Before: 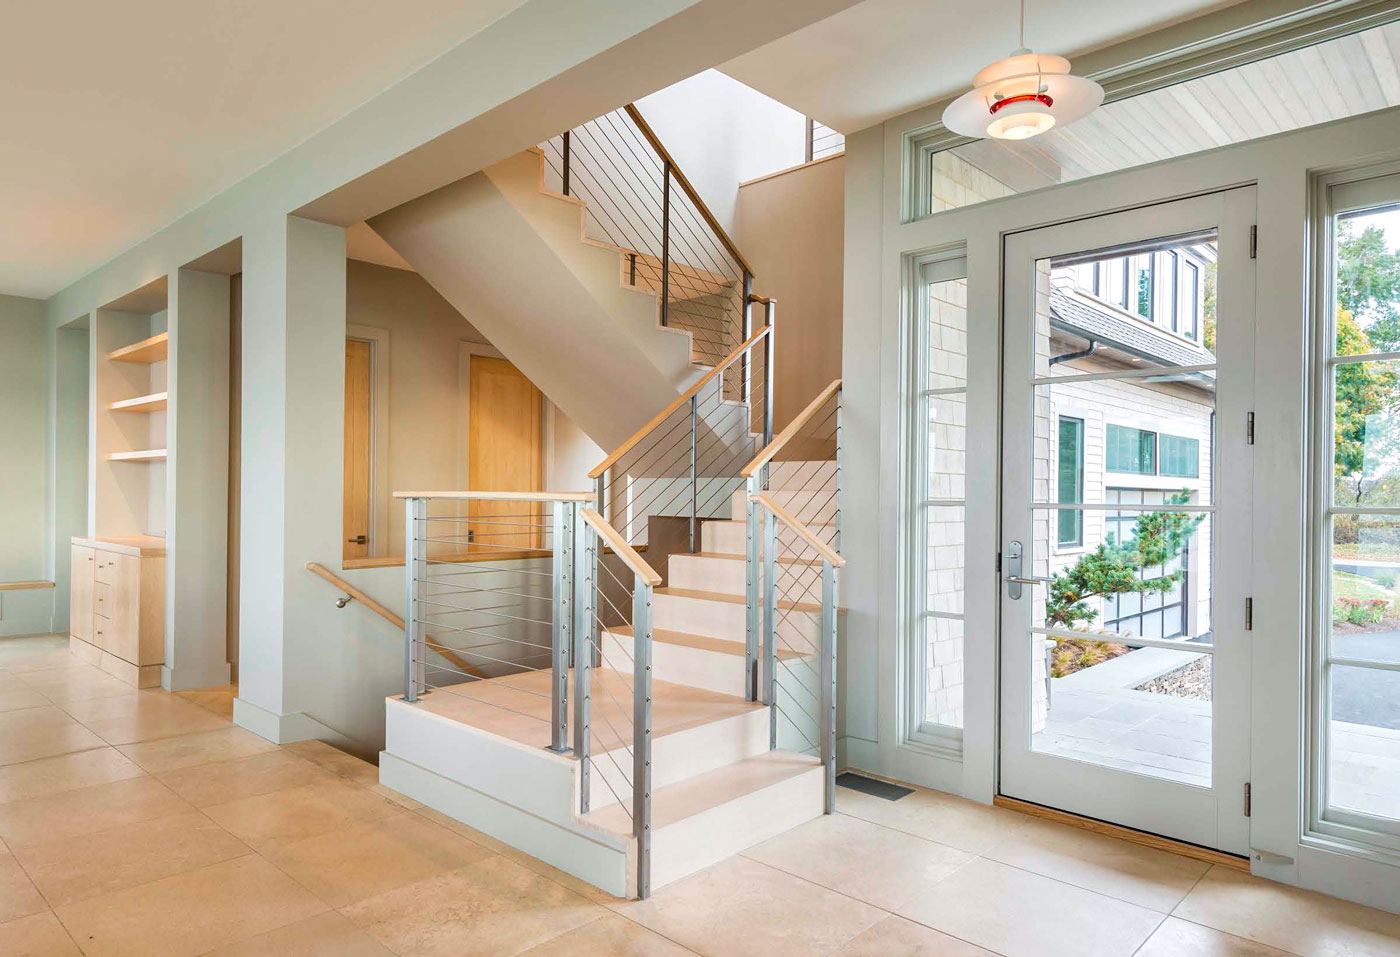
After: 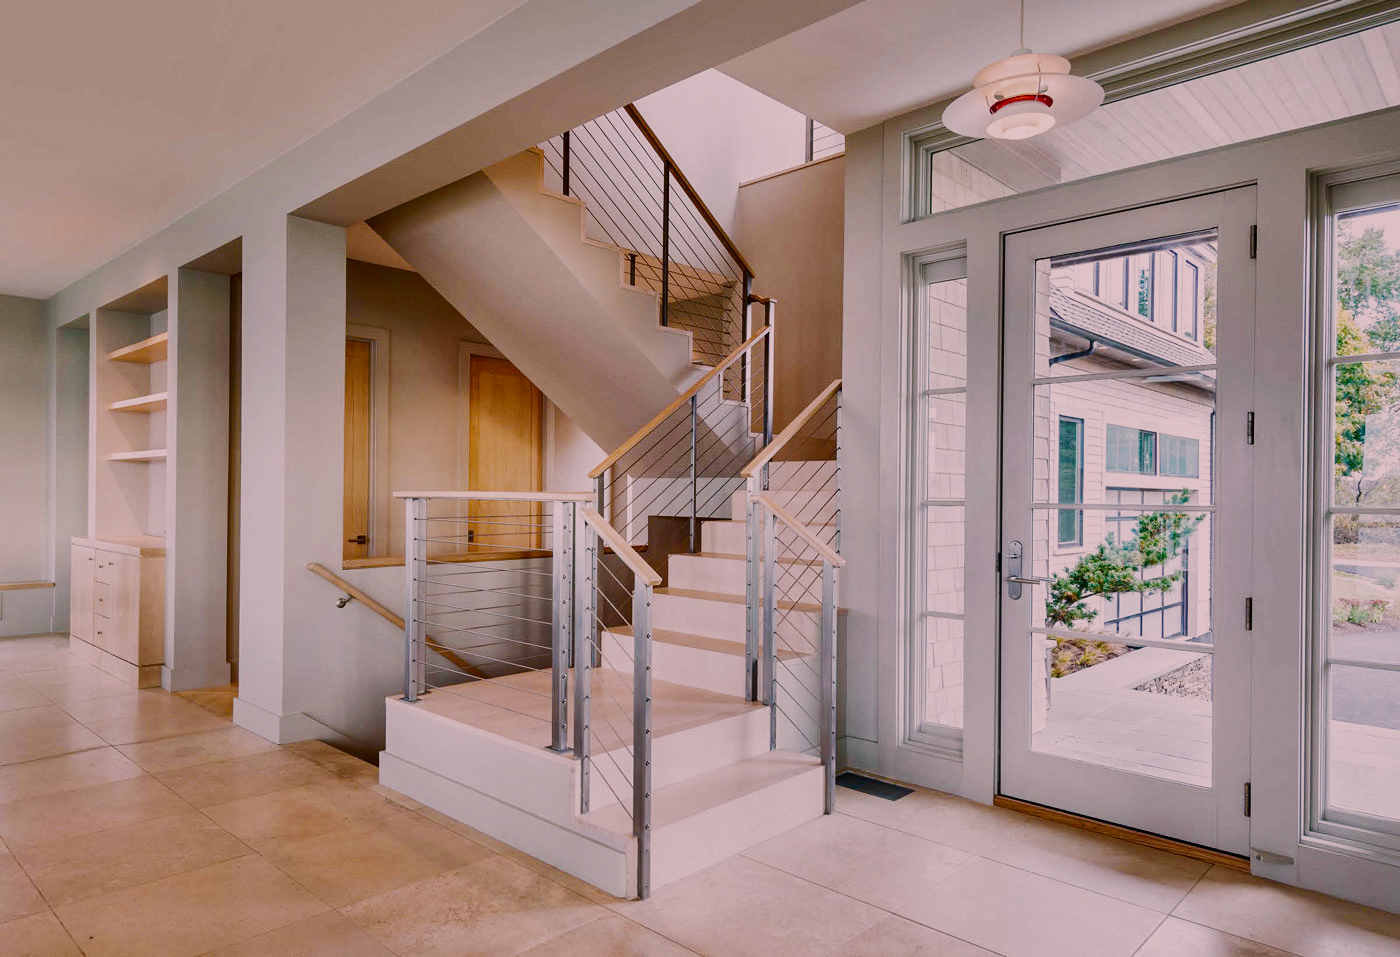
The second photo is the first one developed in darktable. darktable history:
exposure: black level correction -0.002, exposure 0.046 EV, compensate highlight preservation false
contrast brightness saturation: contrast 0.134, brightness -0.245, saturation 0.136
local contrast: mode bilateral grid, contrast 19, coarseness 51, detail 119%, midtone range 0.2
color correction: highlights a* 14.58, highlights b* 4.86
filmic rgb: black relative exposure -7.65 EV, white relative exposure 4.56 EV, hardness 3.61, contrast 1.059, preserve chrominance no, color science v5 (2021), contrast in shadows safe, contrast in highlights safe
color calibration: illuminant as shot in camera, x 0.358, y 0.373, temperature 4628.91 K
color zones: curves: ch0 [(0.068, 0.464) (0.25, 0.5) (0.48, 0.508) (0.75, 0.536) (0.886, 0.476) (0.967, 0.456)]; ch1 [(0.066, 0.456) (0.25, 0.5) (0.616, 0.508) (0.746, 0.56) (0.934, 0.444)]
